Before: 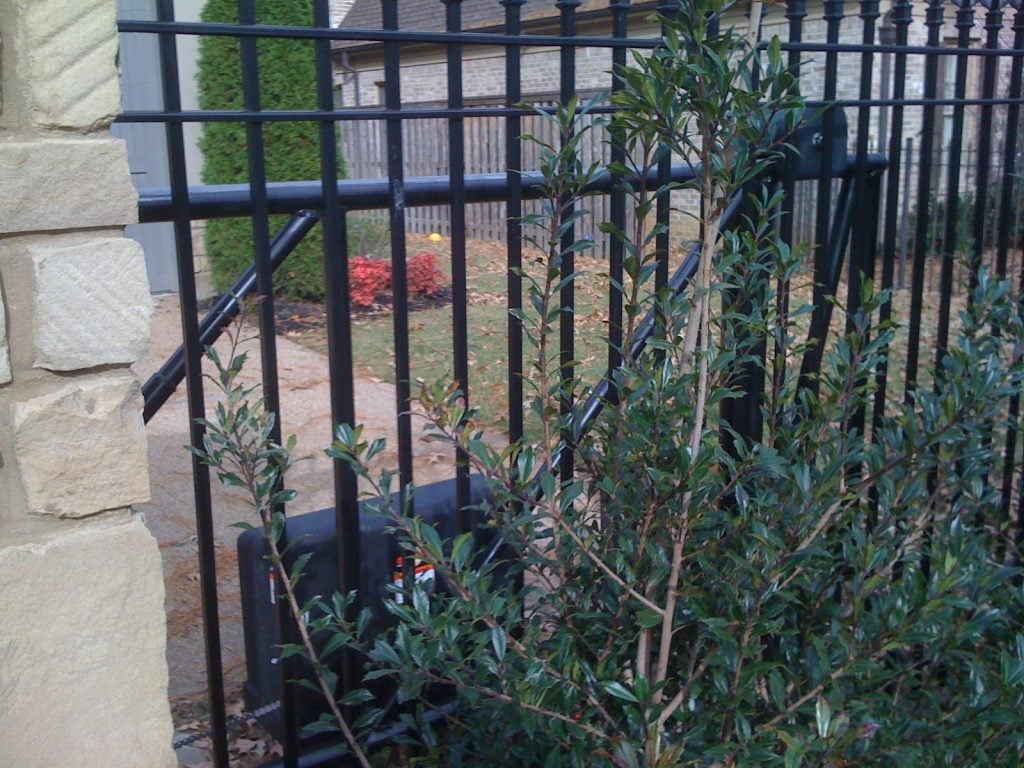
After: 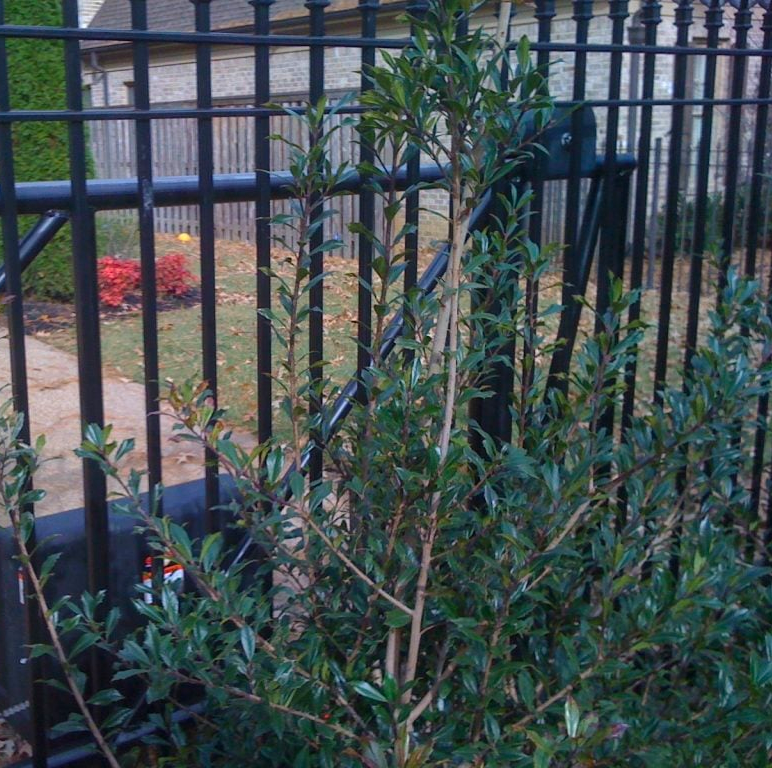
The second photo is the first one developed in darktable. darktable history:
color balance rgb: perceptual saturation grading › global saturation 25%, global vibrance 10%
crop and rotate: left 24.6%
